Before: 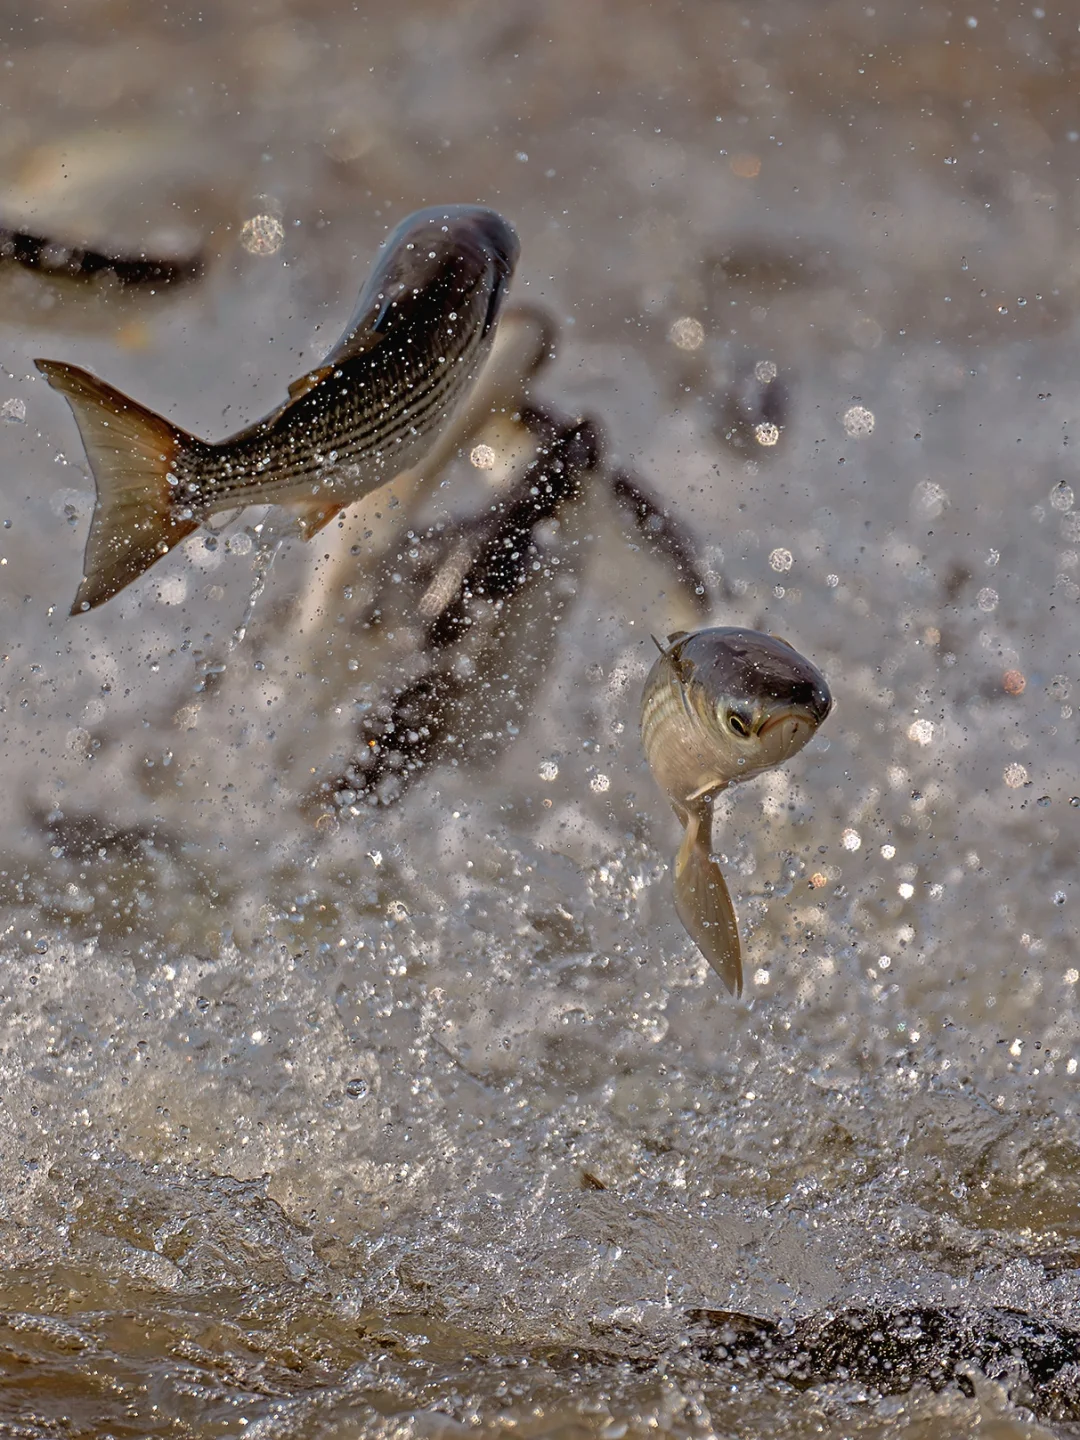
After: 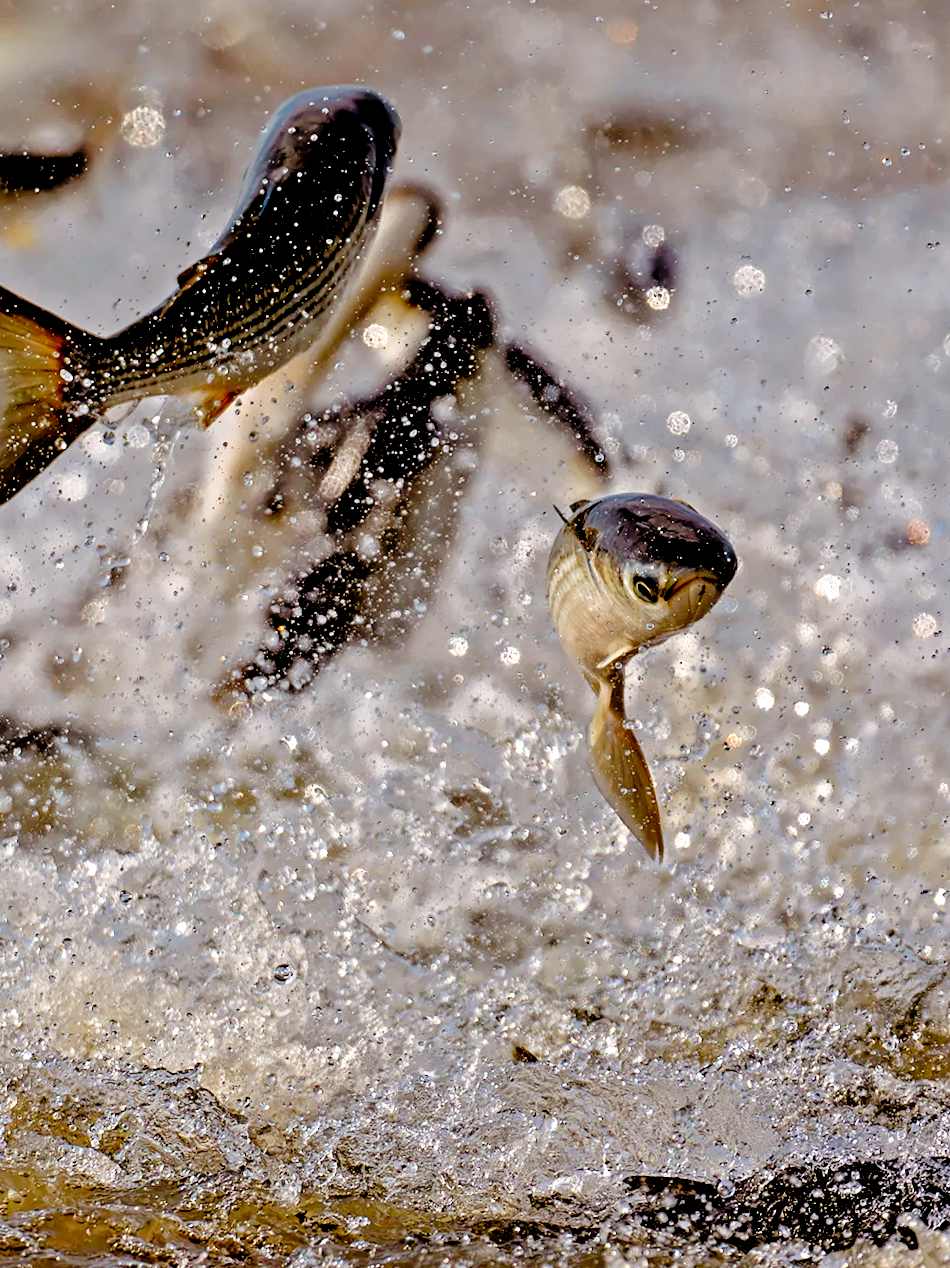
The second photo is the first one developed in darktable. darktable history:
filmic rgb: middle gray luminance 13.62%, black relative exposure -2.01 EV, white relative exposure 3.07 EV, target black luminance 0%, hardness 1.78, latitude 59%, contrast 1.736, highlights saturation mix 4.97%, shadows ↔ highlights balance -36.81%, add noise in highlights 0.001, preserve chrominance no, color science v3 (2019), use custom middle-gray values true, contrast in highlights soft
crop and rotate: angle 3.11°, left 5.746%, top 5.69%
